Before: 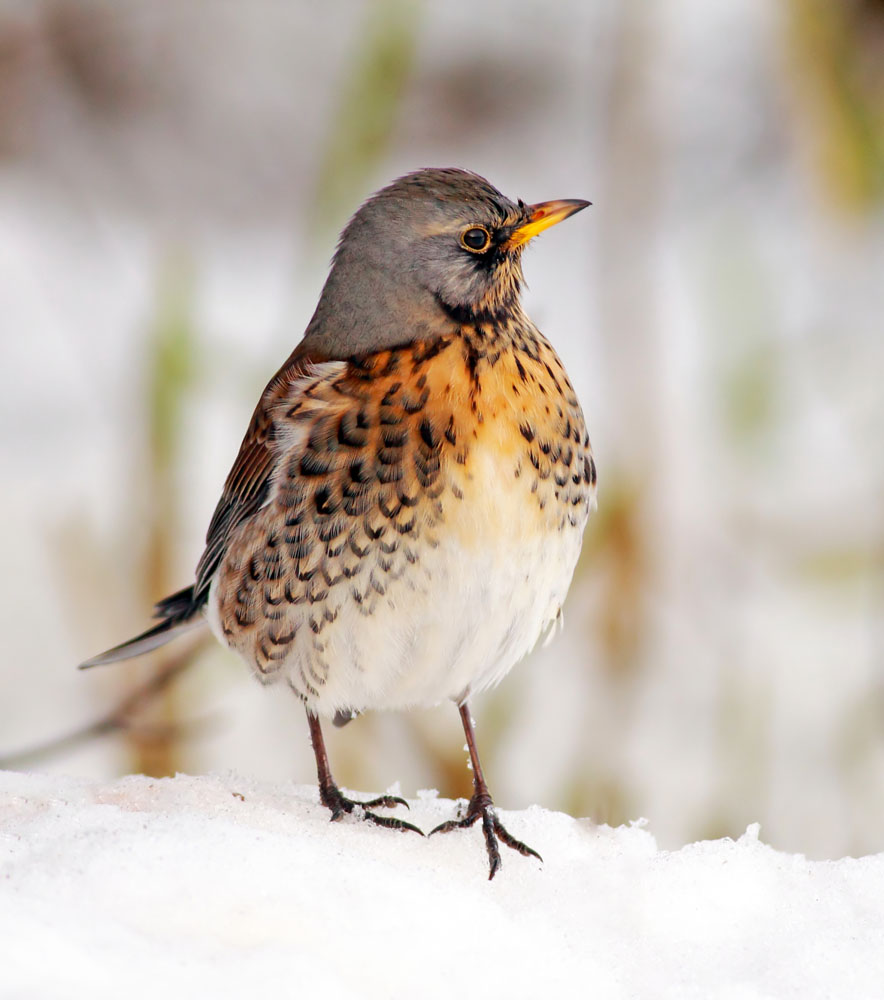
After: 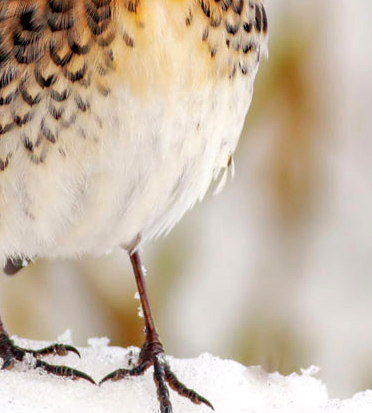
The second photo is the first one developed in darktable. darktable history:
crop: left 37.265%, top 45.21%, right 20.58%, bottom 13.428%
local contrast: on, module defaults
haze removal: compatibility mode true, adaptive false
